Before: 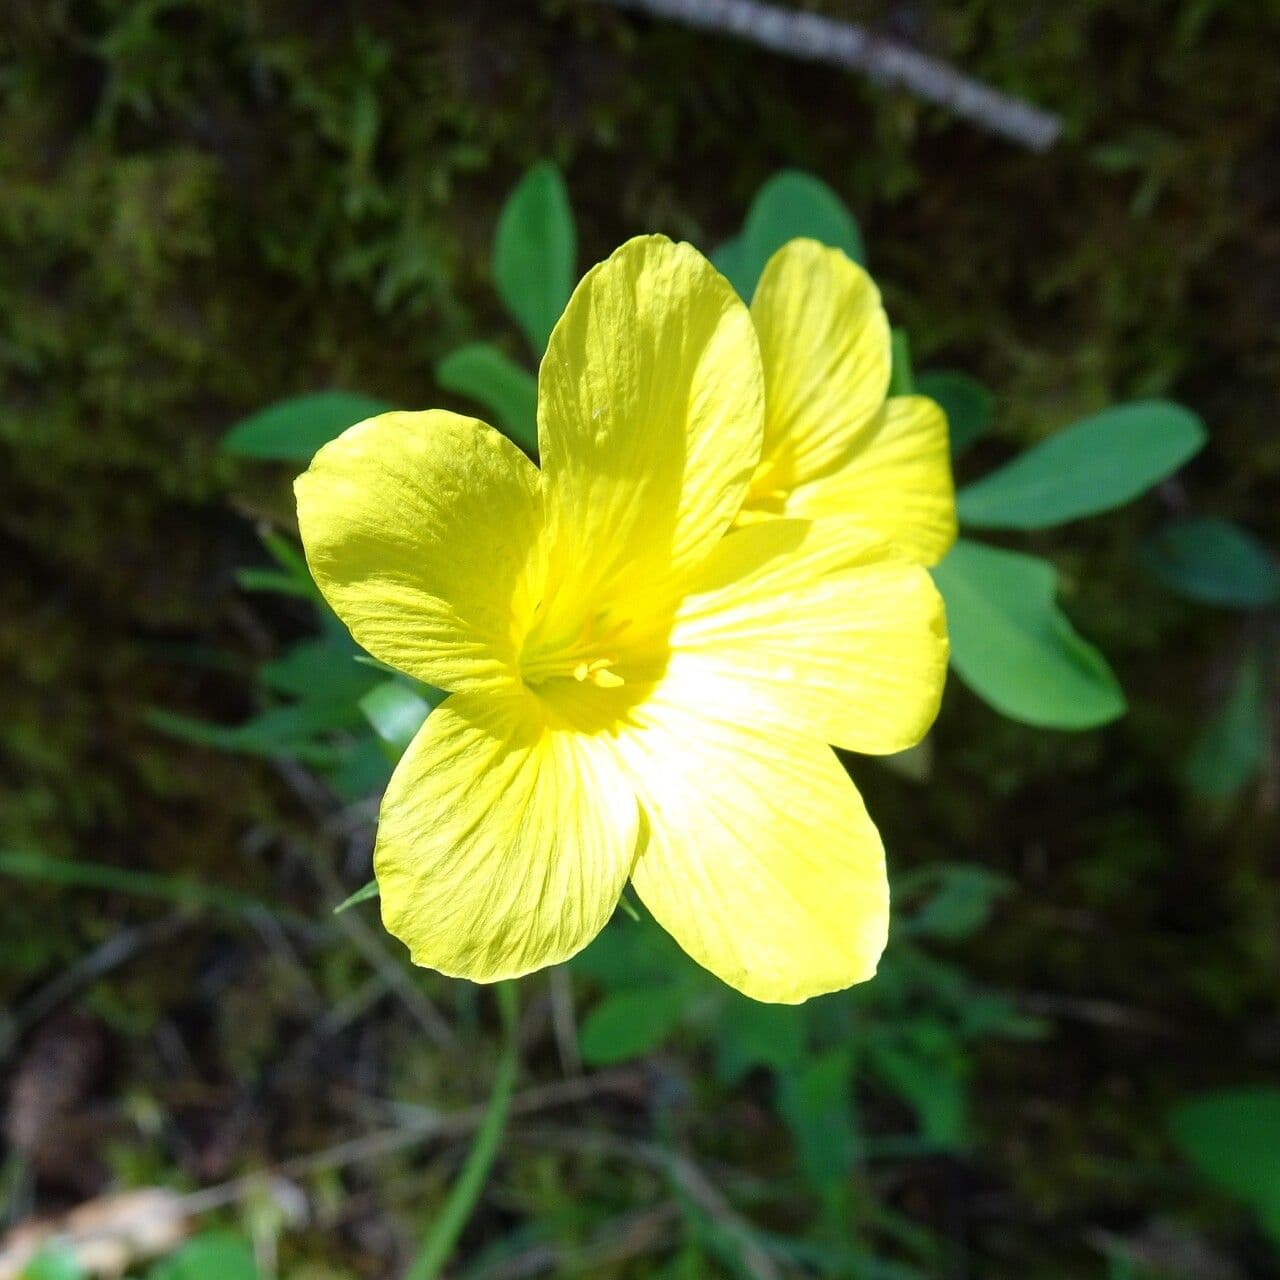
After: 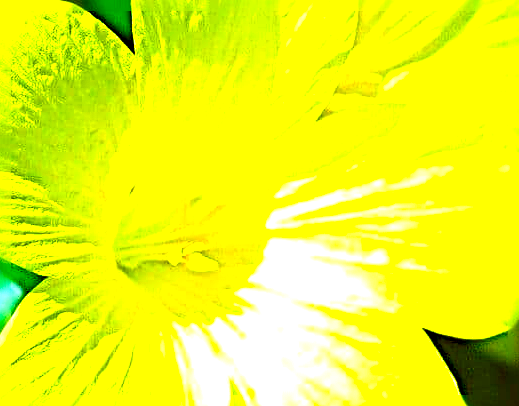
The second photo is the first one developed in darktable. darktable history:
sharpen: radius 4.026, amount 1.988
color correction: highlights a* 1.61, highlights b* -1.68, saturation 2.47
crop: left 31.757%, top 32.526%, right 27.659%, bottom 35.718%
exposure: exposure 0.773 EV, compensate highlight preservation false
